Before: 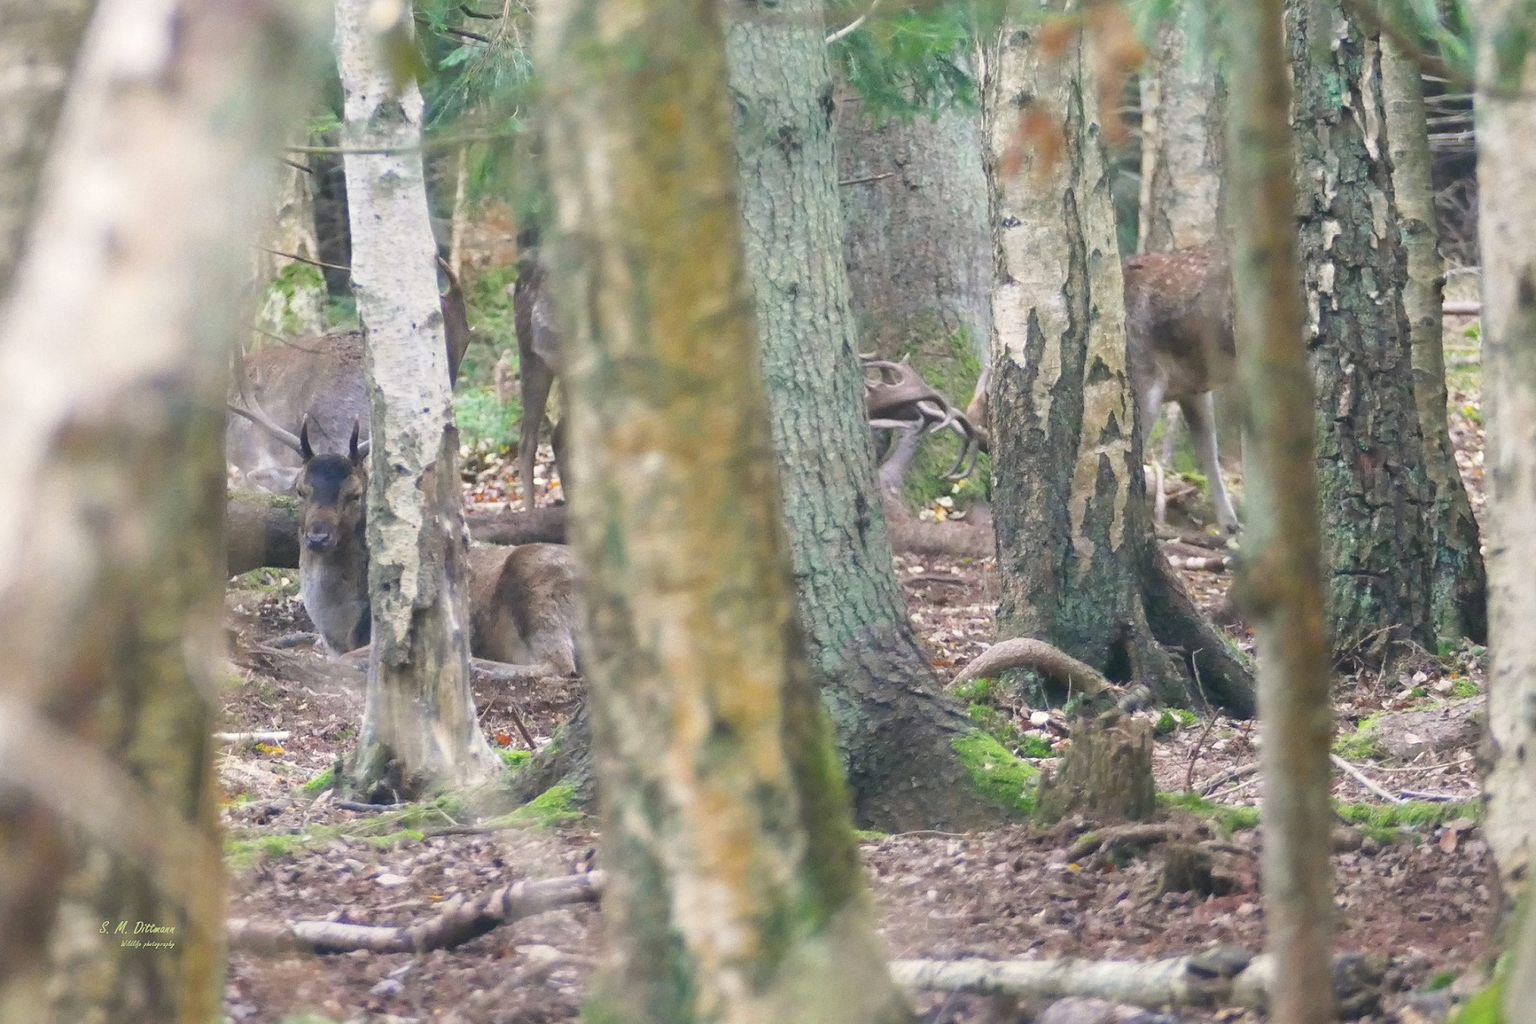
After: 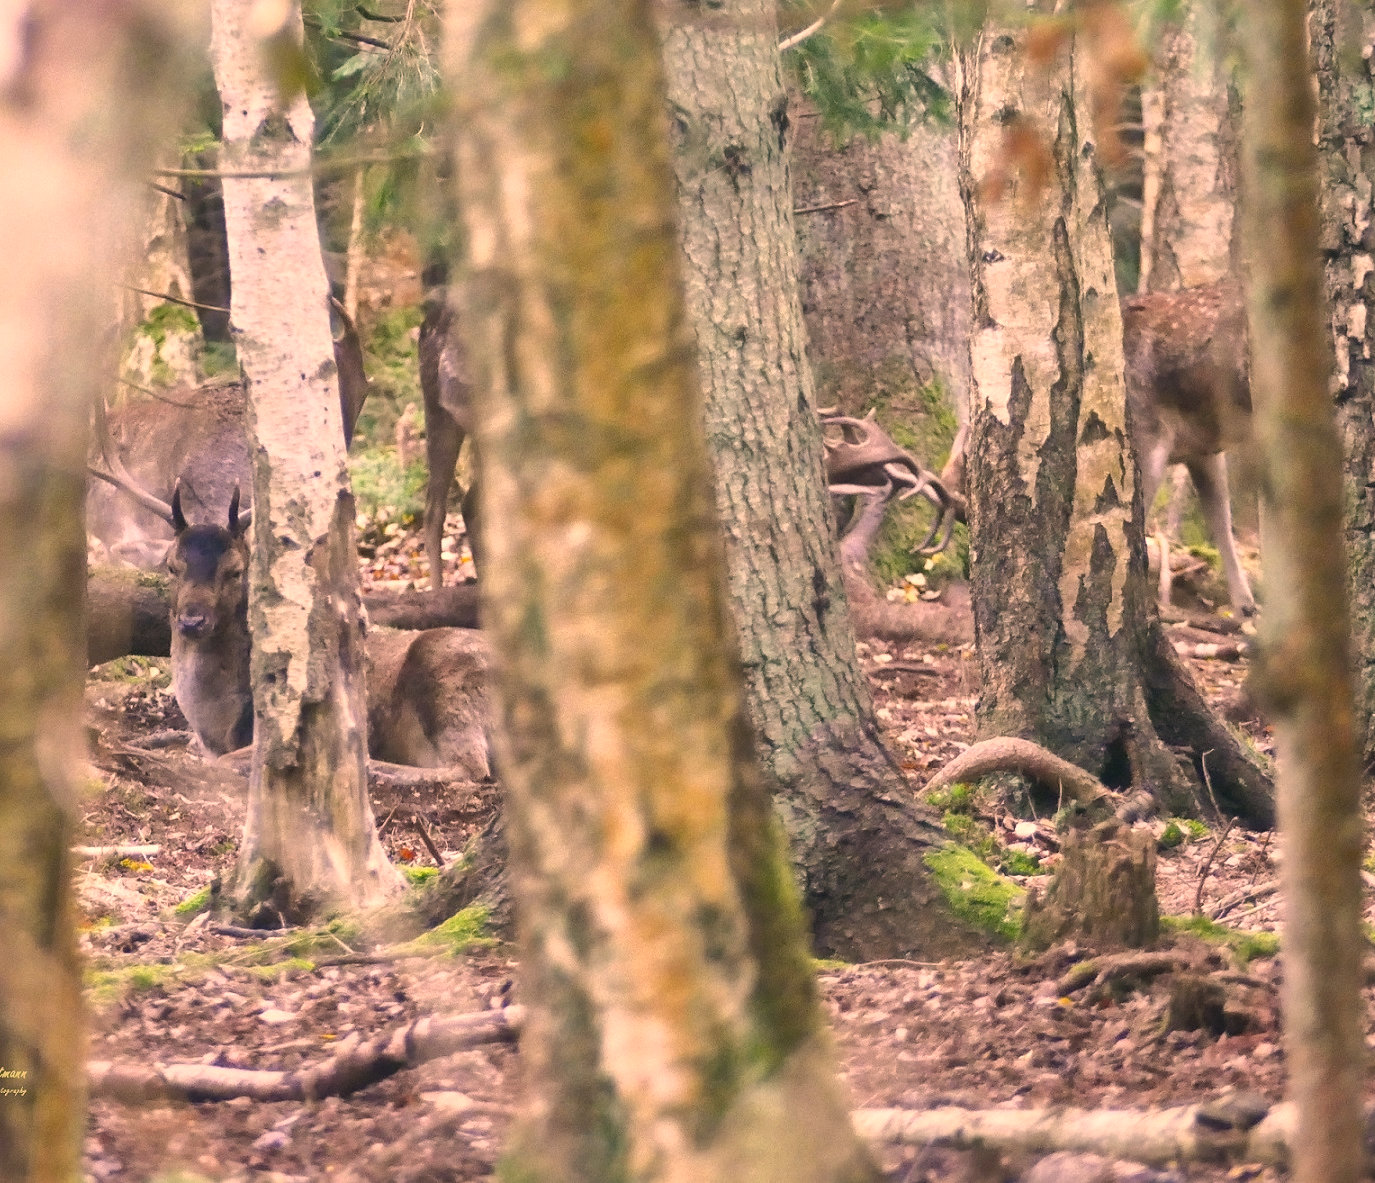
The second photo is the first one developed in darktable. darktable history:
crop: left 9.893%, right 12.556%
color correction: highlights a* 20.54, highlights b* 19.81
local contrast: mode bilateral grid, contrast 20, coarseness 50, detail 150%, midtone range 0.2
